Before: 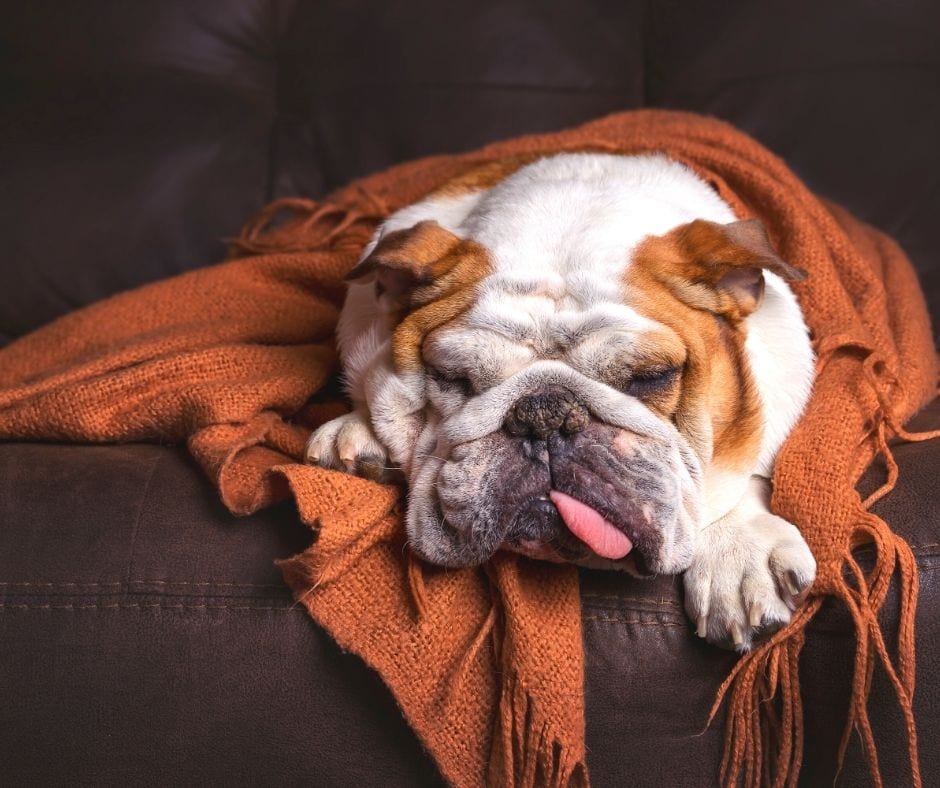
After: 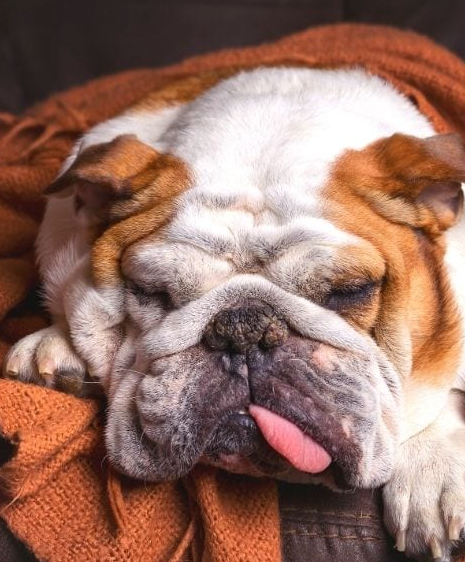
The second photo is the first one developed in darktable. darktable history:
crop: left 32.075%, top 10.976%, right 18.355%, bottom 17.596%
